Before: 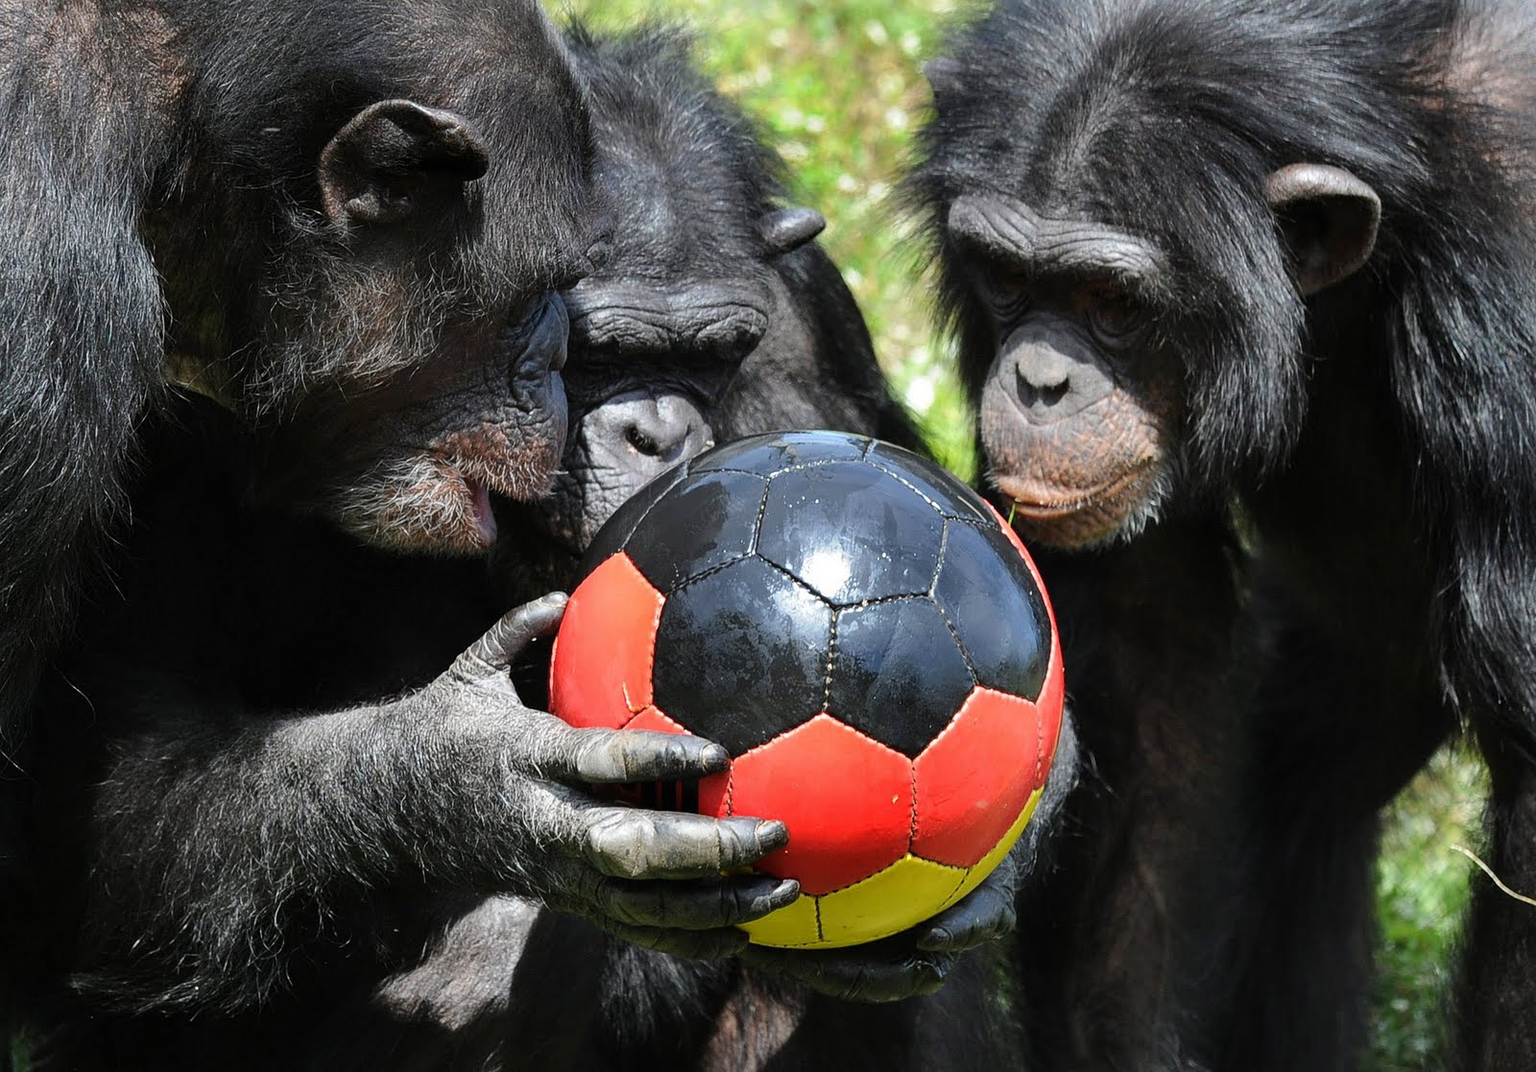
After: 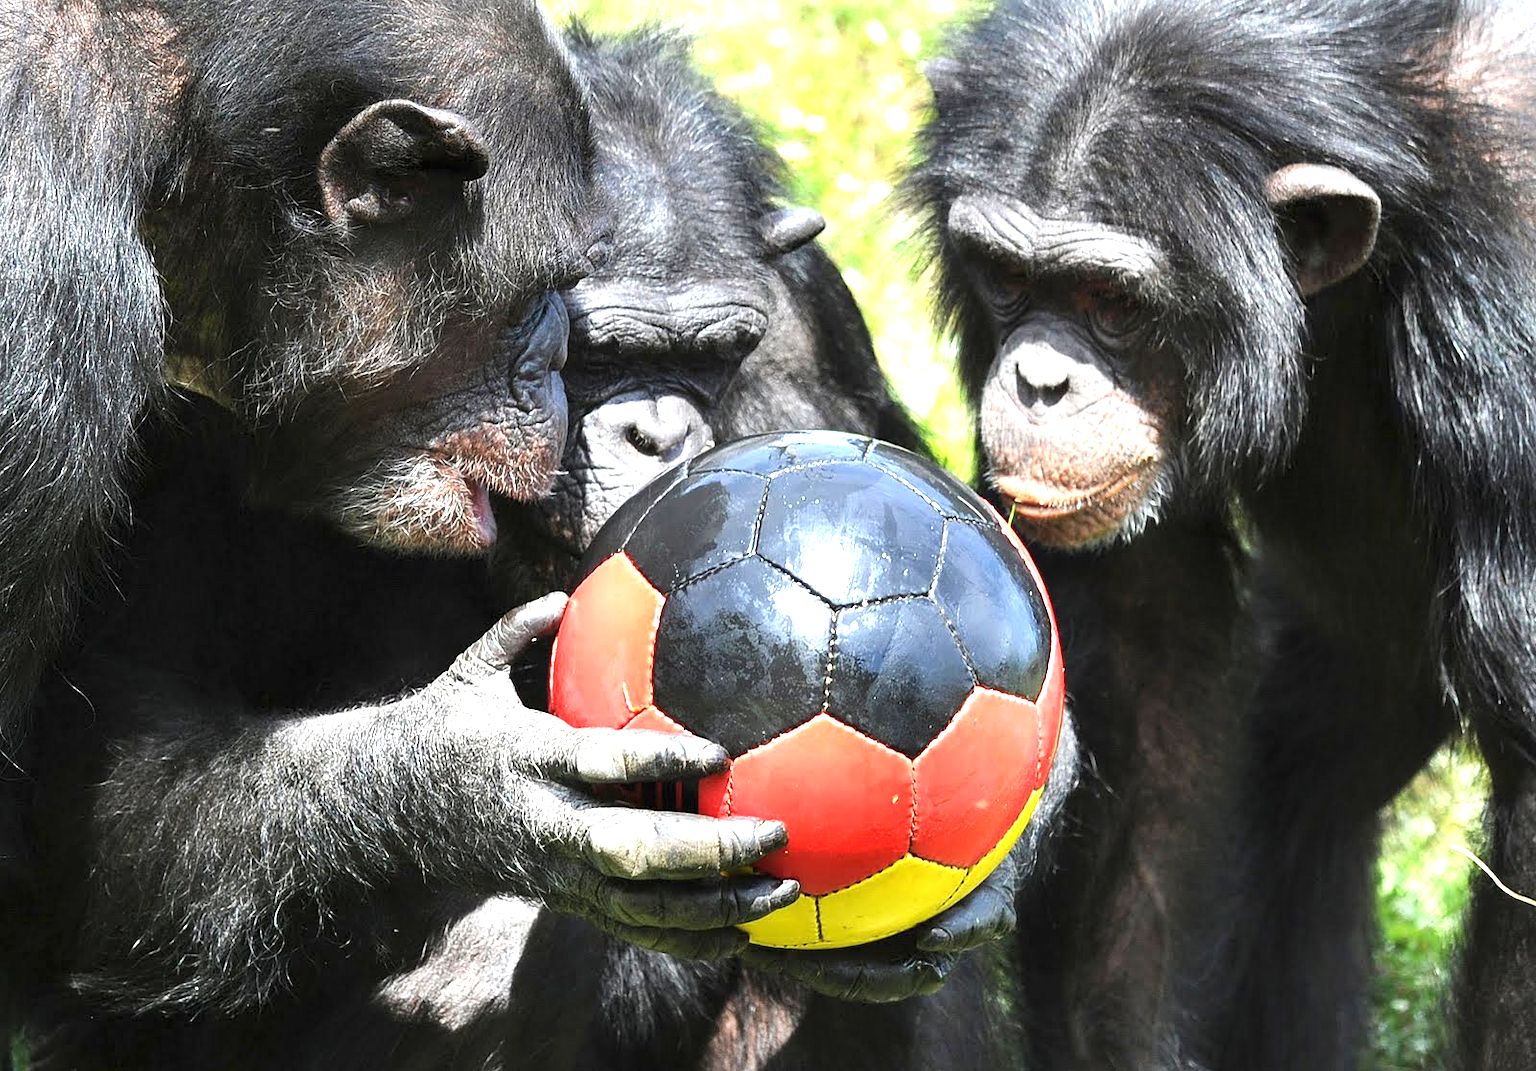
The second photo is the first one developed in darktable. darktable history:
exposure: black level correction 0, exposure 1.447 EV, compensate highlight preservation false
crop: bottom 0.073%
